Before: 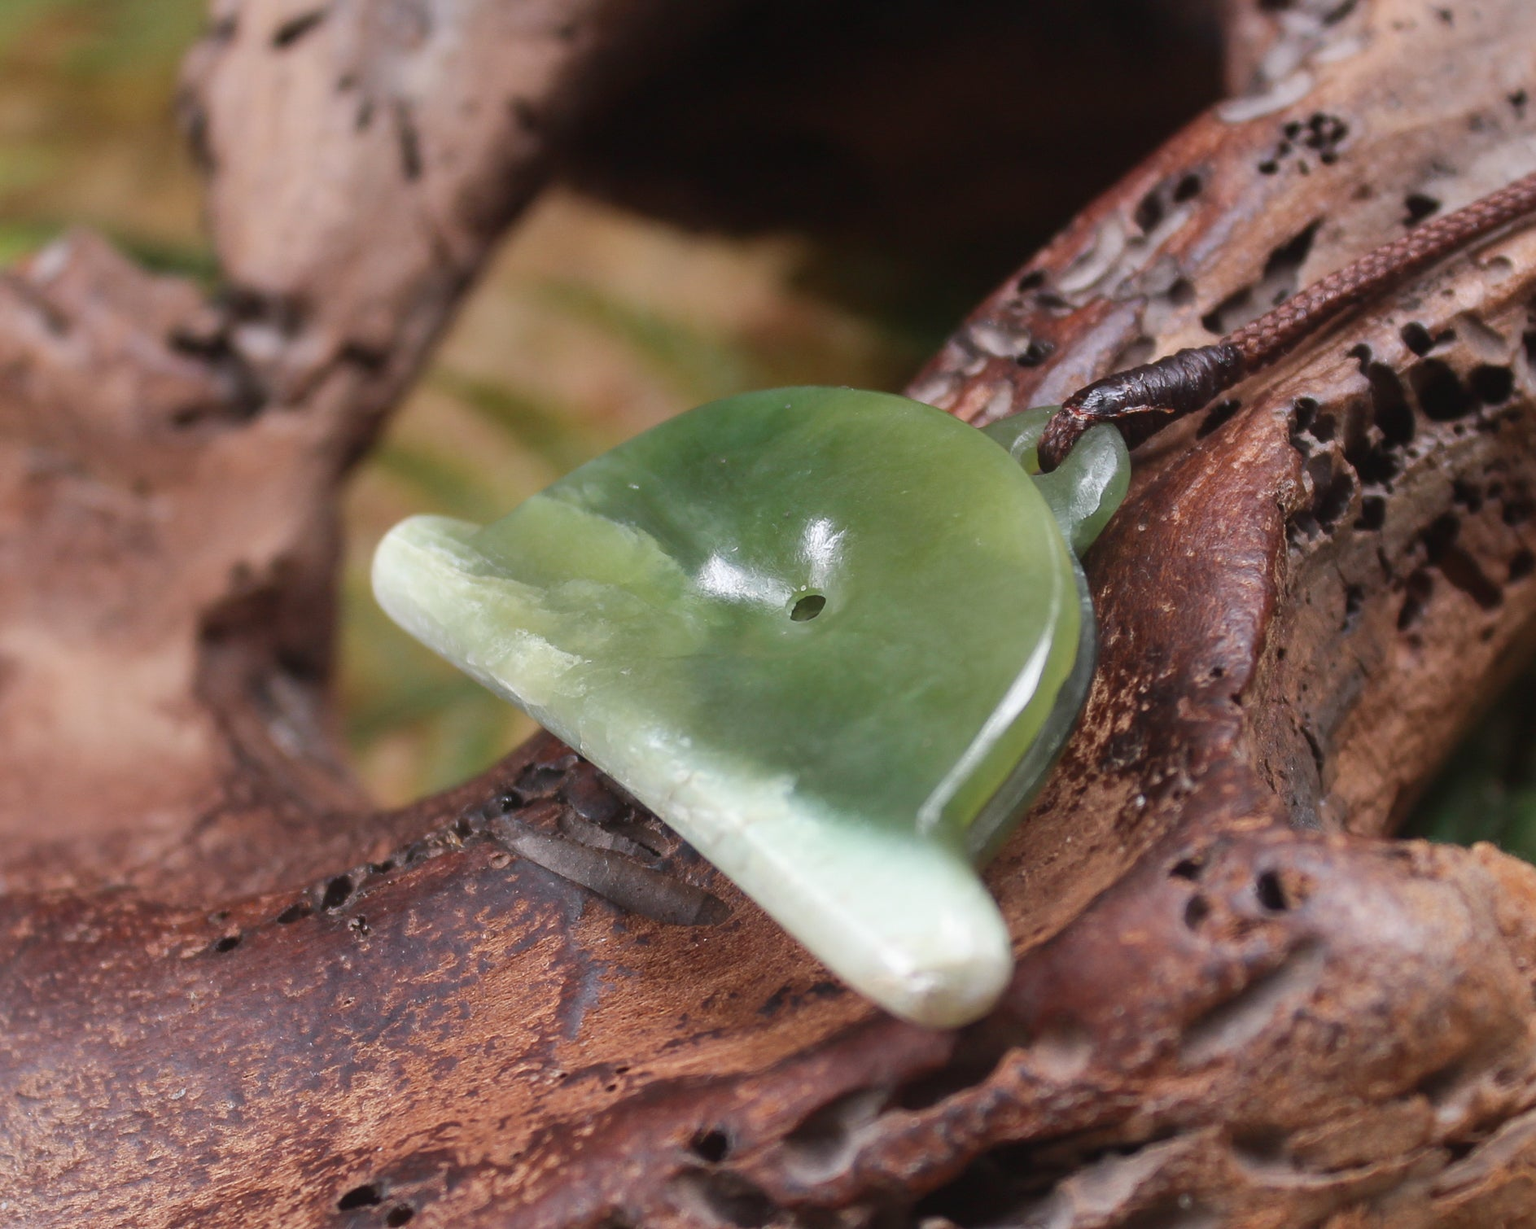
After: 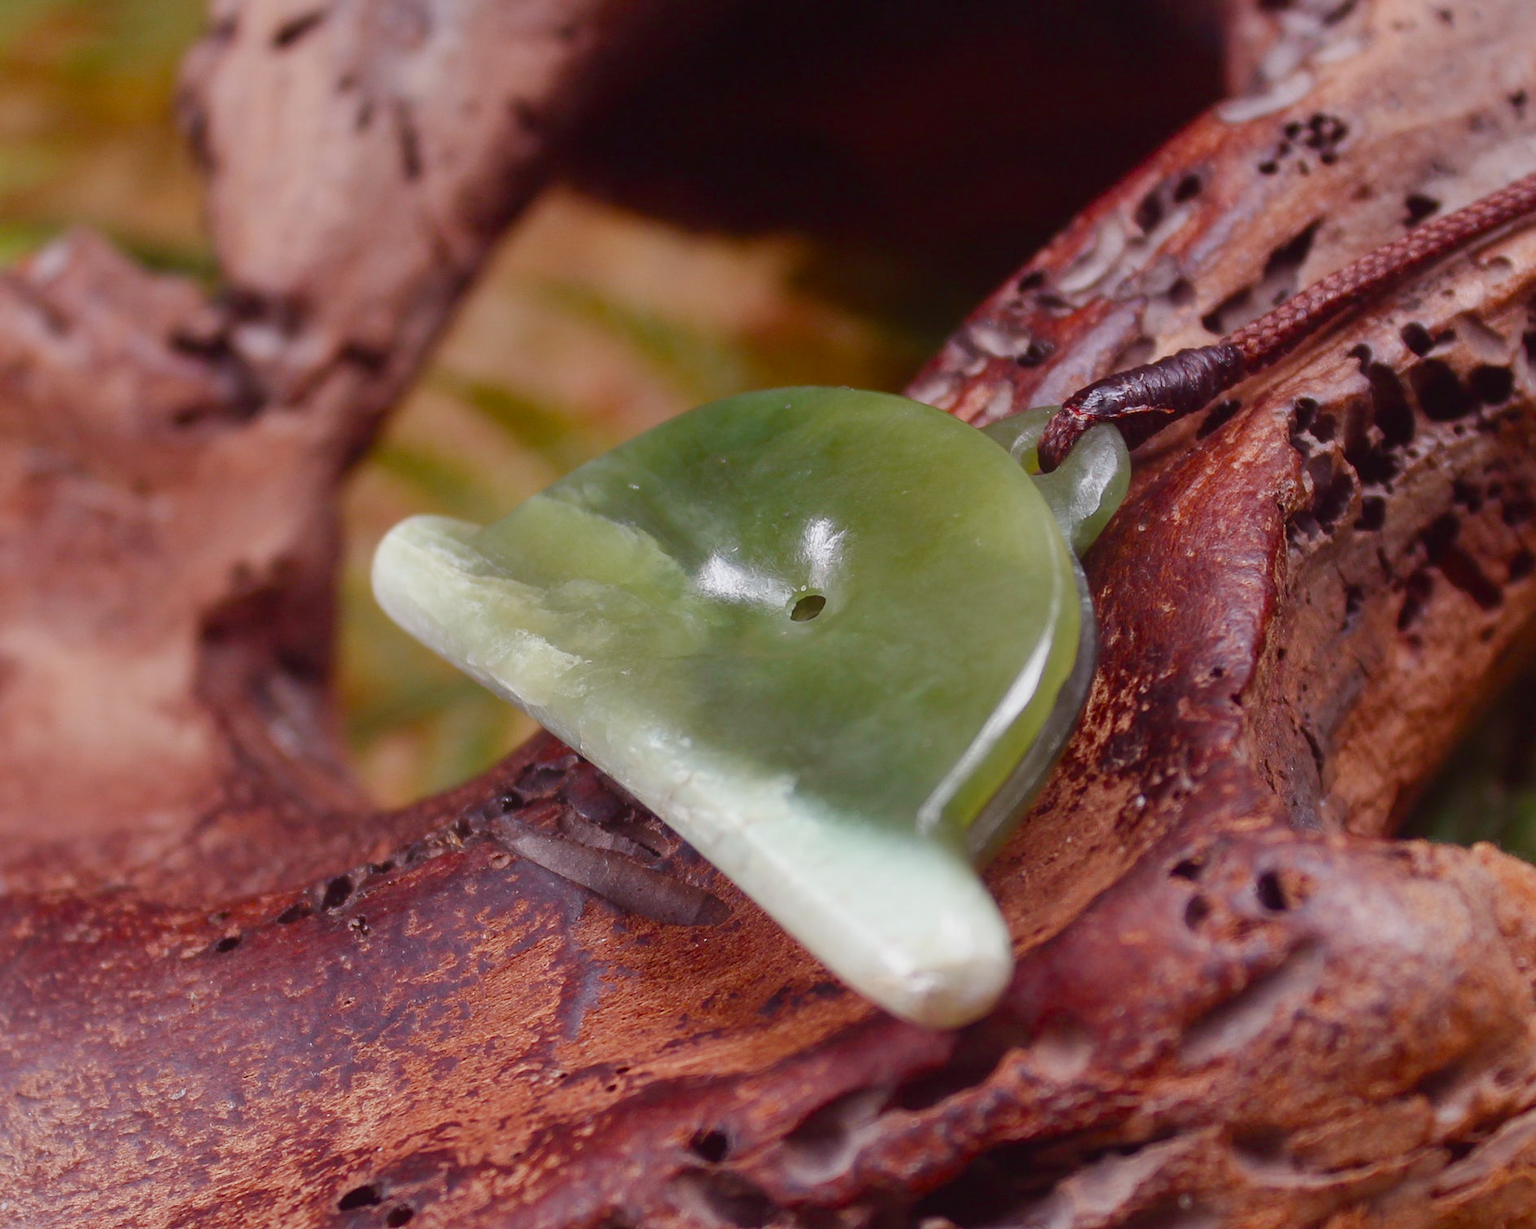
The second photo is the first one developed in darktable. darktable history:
color balance rgb: power › luminance -7.835%, power › chroma 1.357%, power › hue 330.44°, perceptual saturation grading › global saturation 20%, perceptual saturation grading › highlights -25.267%, perceptual saturation grading › shadows 50.003%, contrast -9.525%
